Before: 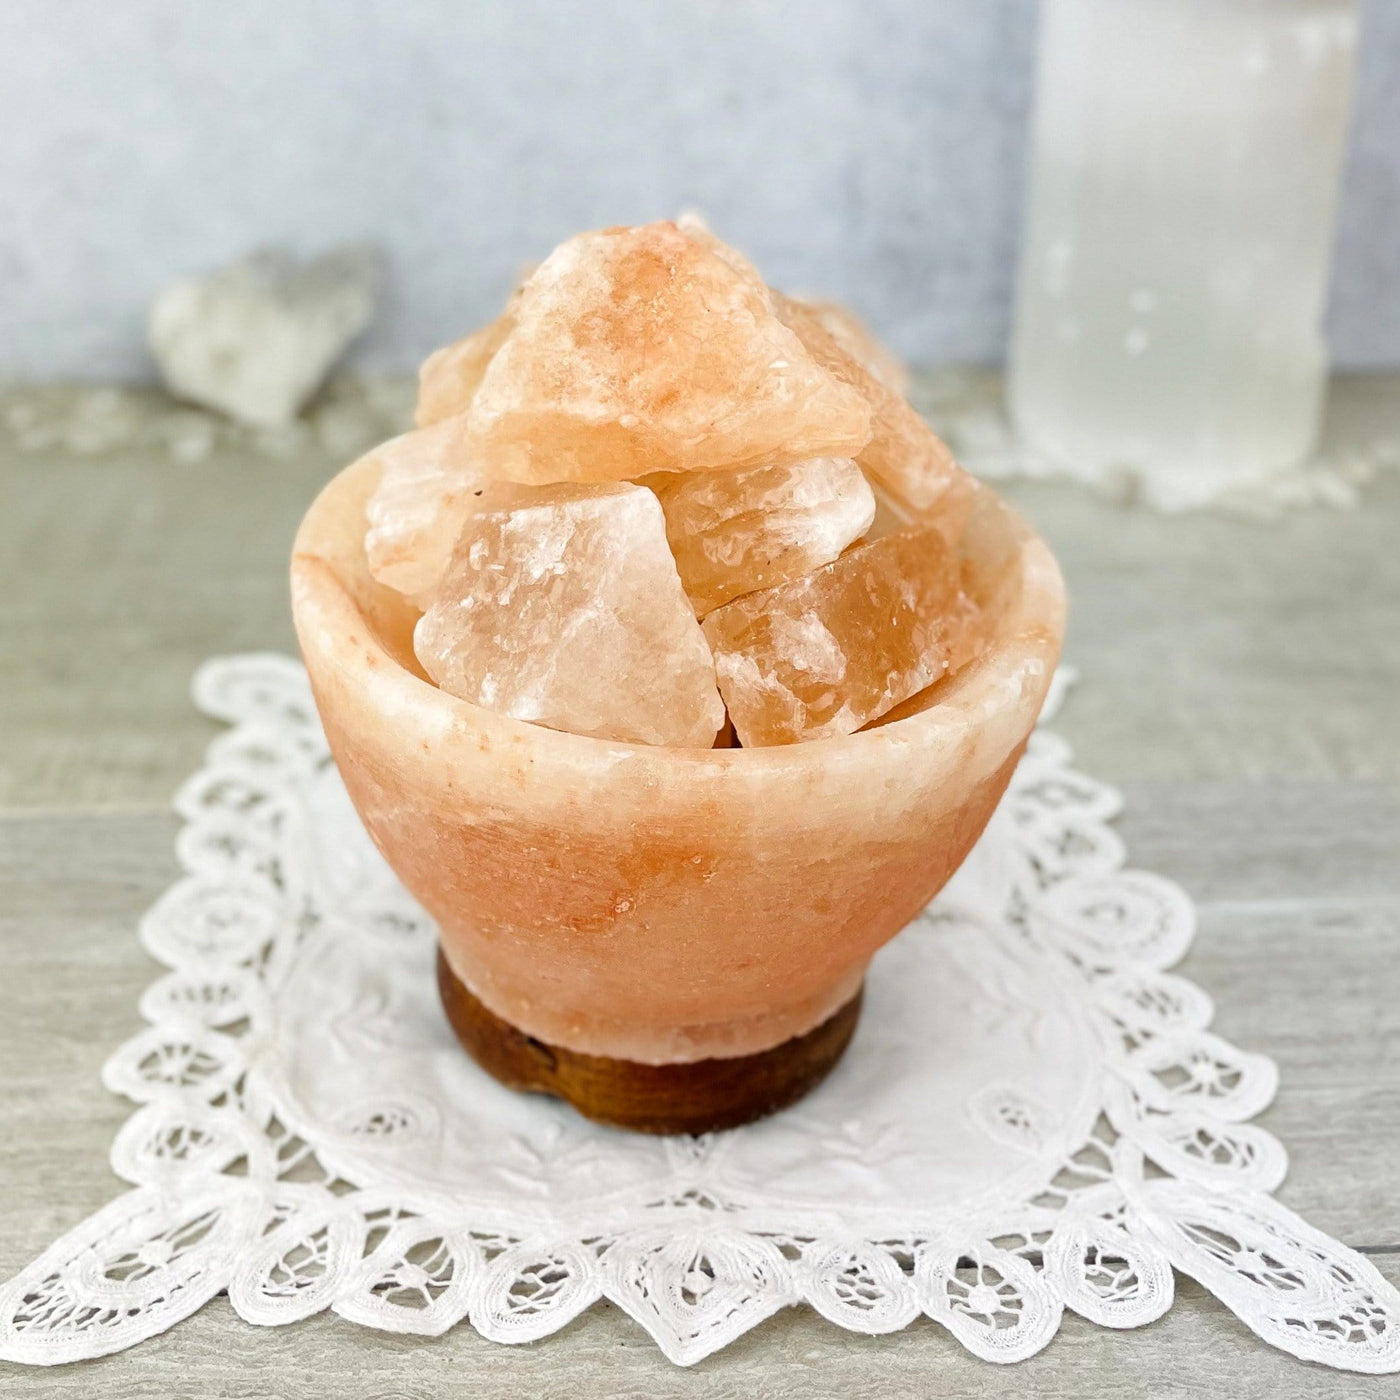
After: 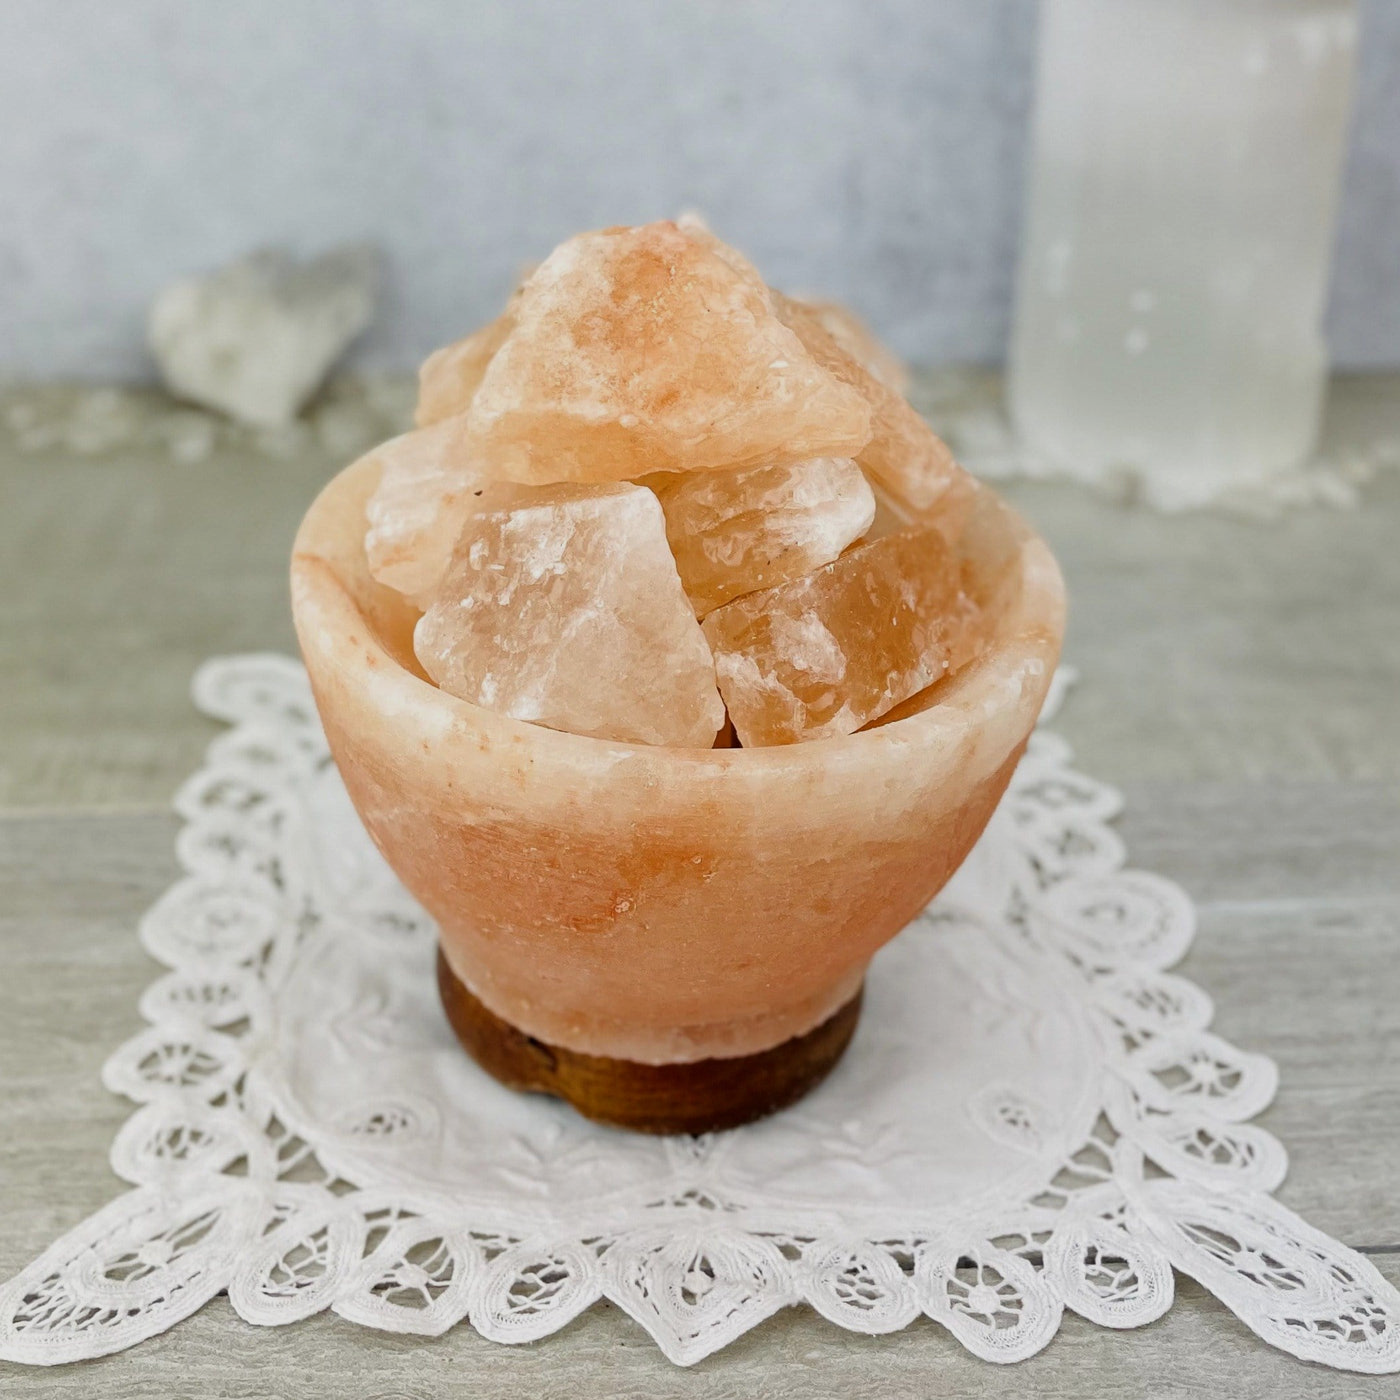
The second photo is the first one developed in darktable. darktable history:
exposure: exposure -0.412 EV, compensate highlight preservation false
